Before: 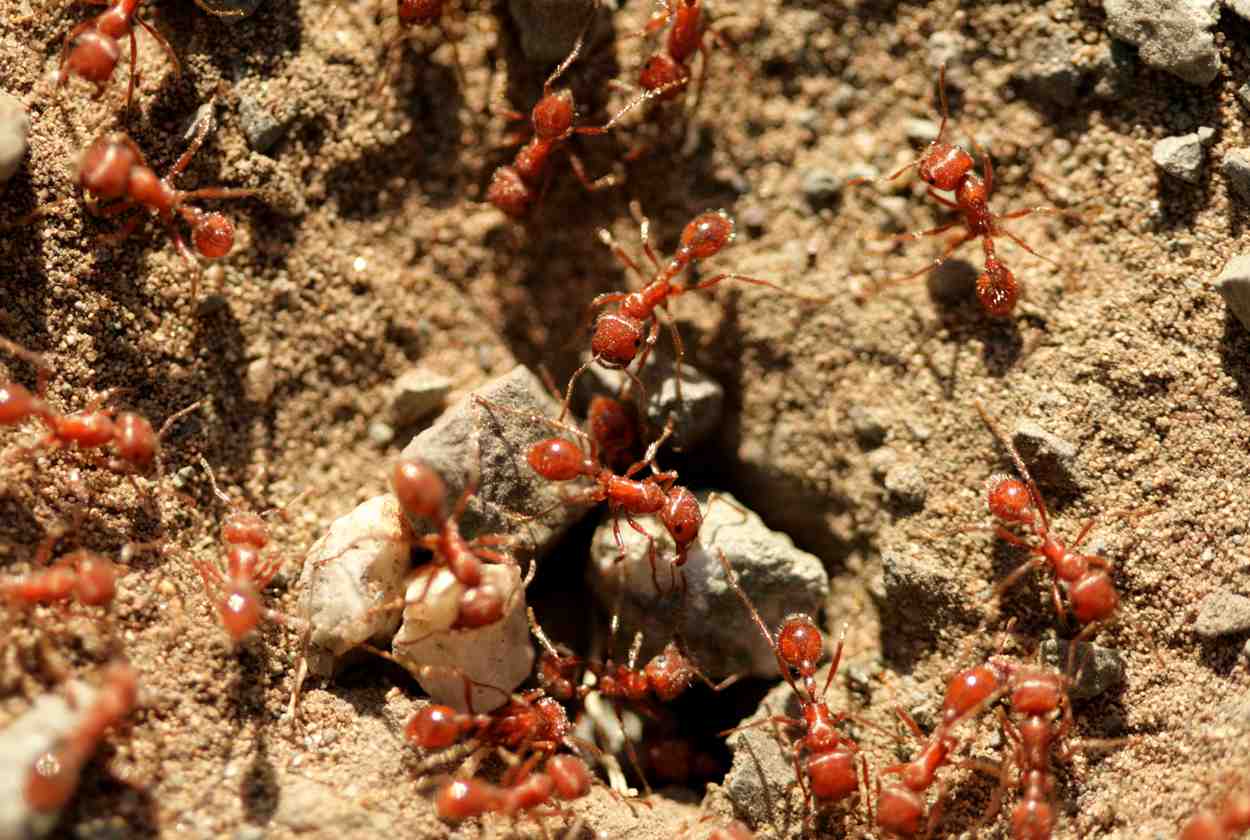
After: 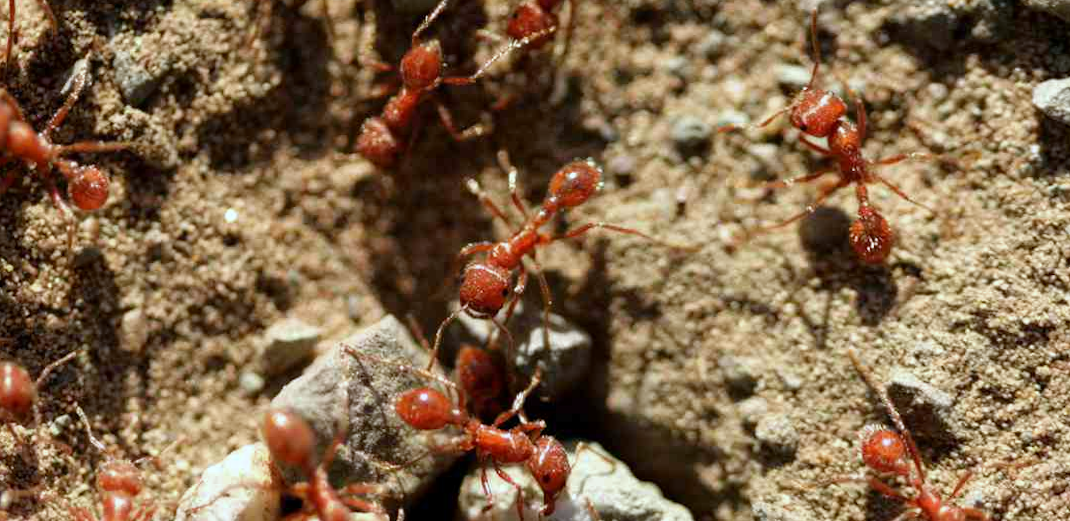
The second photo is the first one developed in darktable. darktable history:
crop and rotate: left 9.345%, top 7.22%, right 4.982%, bottom 32.331%
rotate and perspective: lens shift (horizontal) -0.055, automatic cropping off
white balance: red 0.924, blue 1.095
